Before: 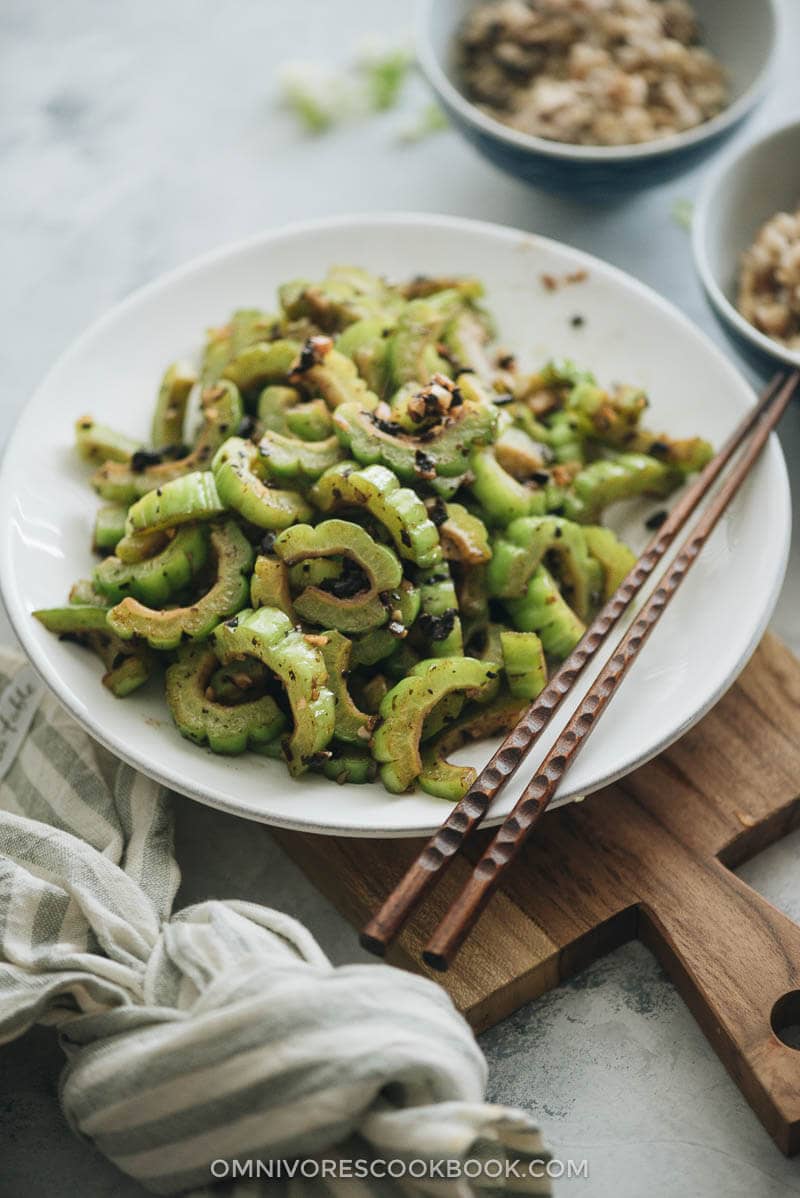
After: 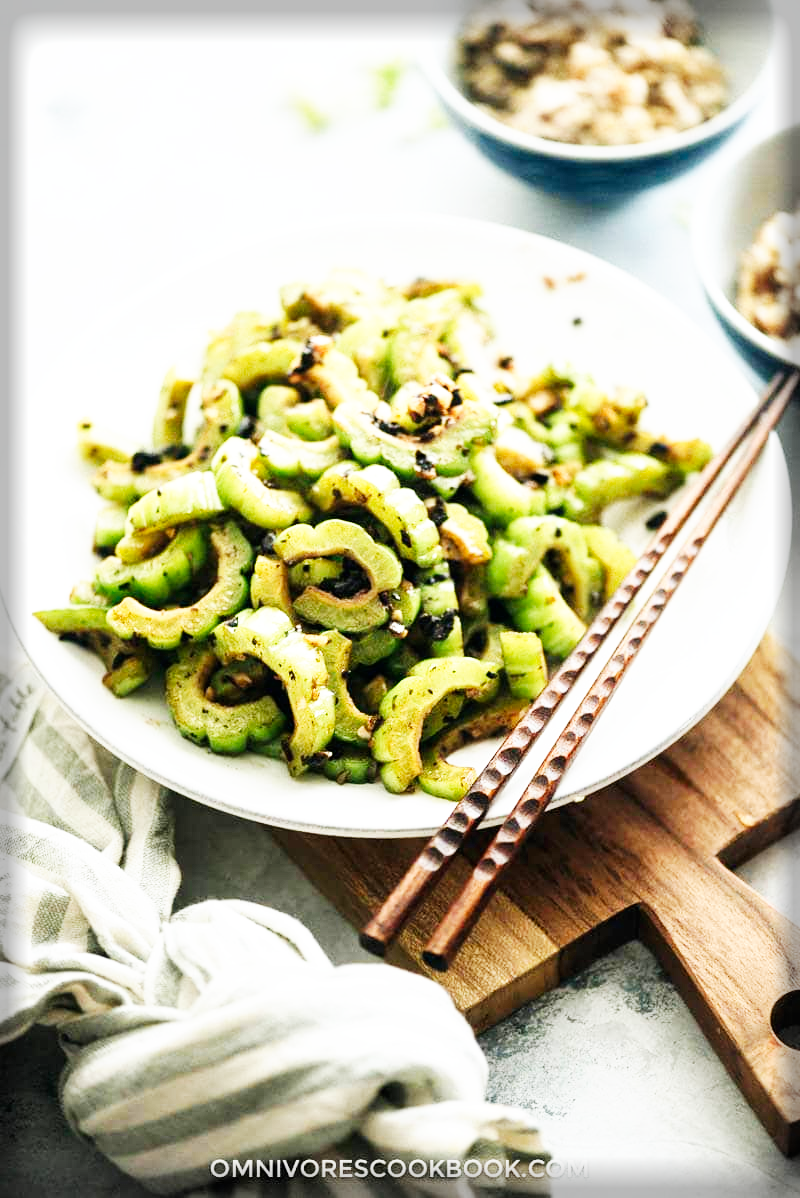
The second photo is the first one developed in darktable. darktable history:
exposure: black level correction 0.004, exposure 0.415 EV, compensate highlight preservation false
vignetting: fall-off start 92.96%, fall-off radius 5.32%, automatic ratio true, width/height ratio 1.332, shape 0.048
base curve: curves: ch0 [(0, 0) (0.007, 0.004) (0.027, 0.03) (0.046, 0.07) (0.207, 0.54) (0.442, 0.872) (0.673, 0.972) (1, 1)], preserve colors none
